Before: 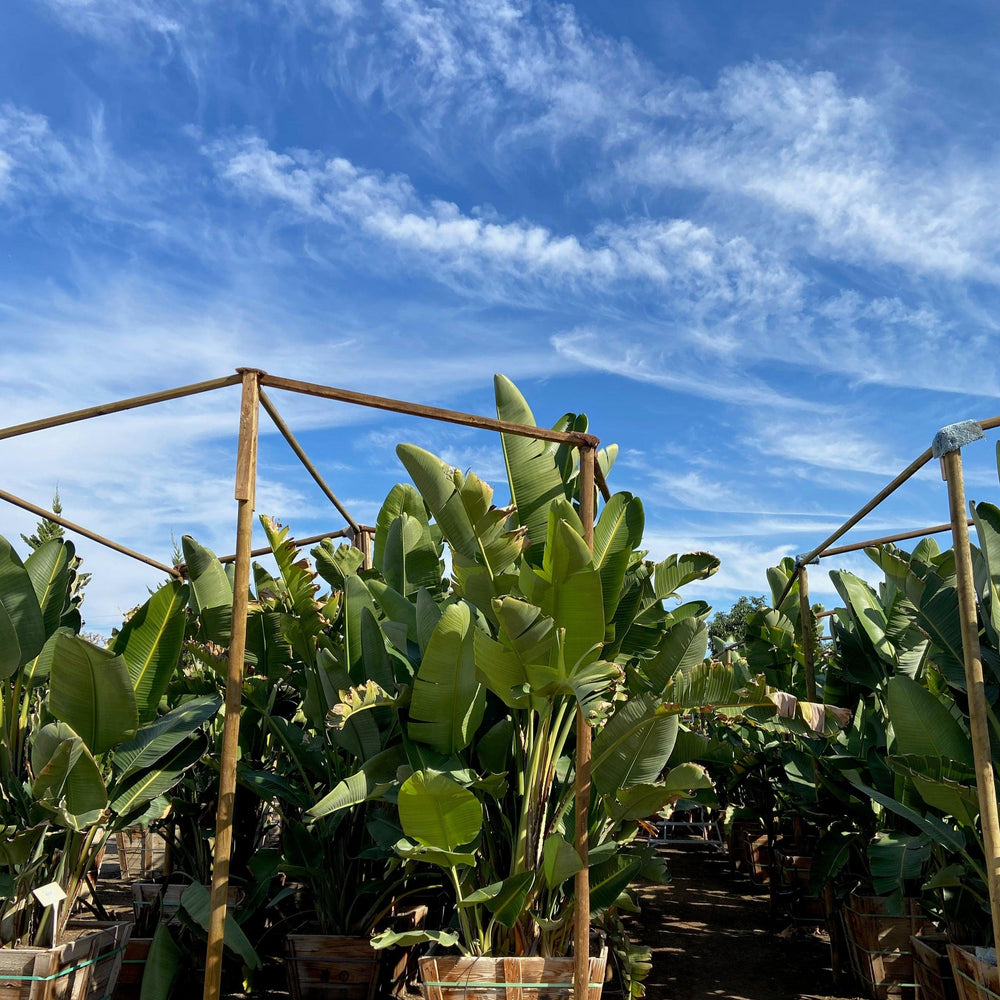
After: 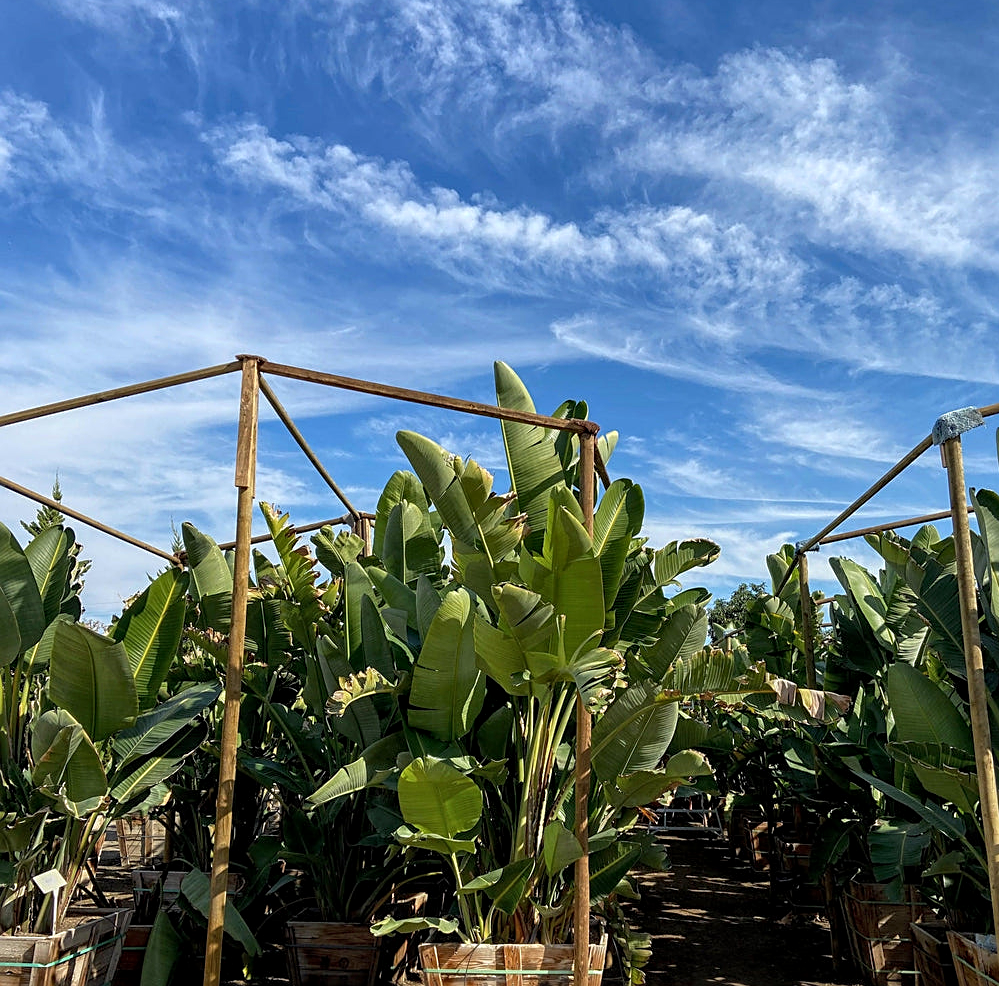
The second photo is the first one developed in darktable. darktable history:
sharpen: on, module defaults
local contrast: on, module defaults
crop: top 1.335%, right 0.003%
